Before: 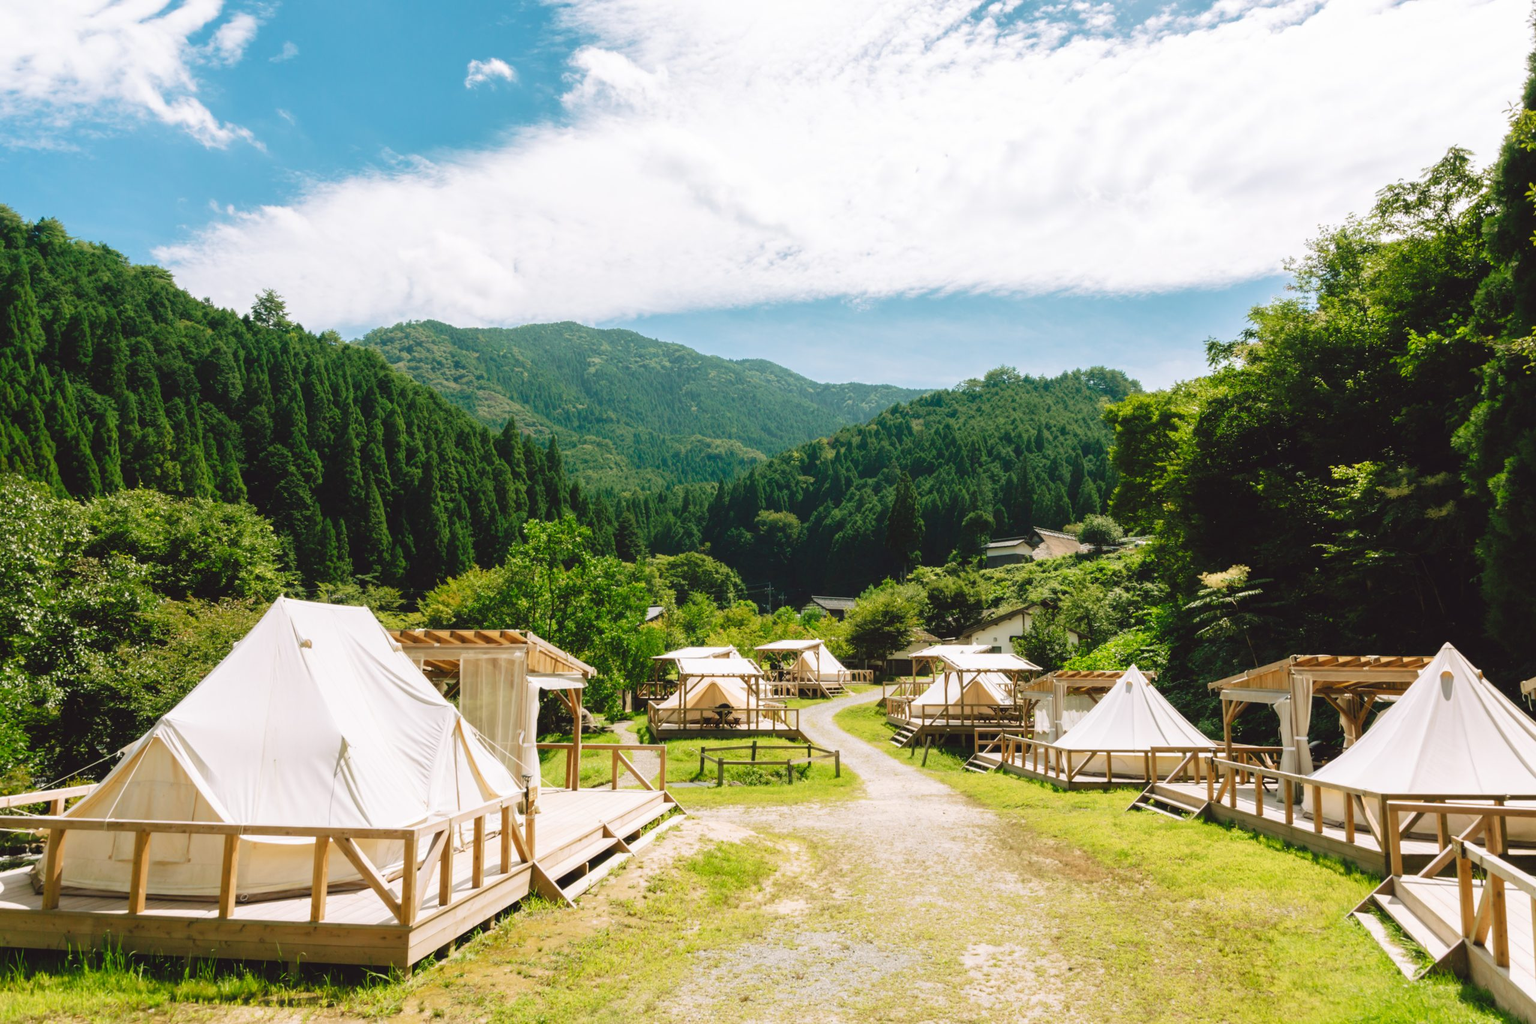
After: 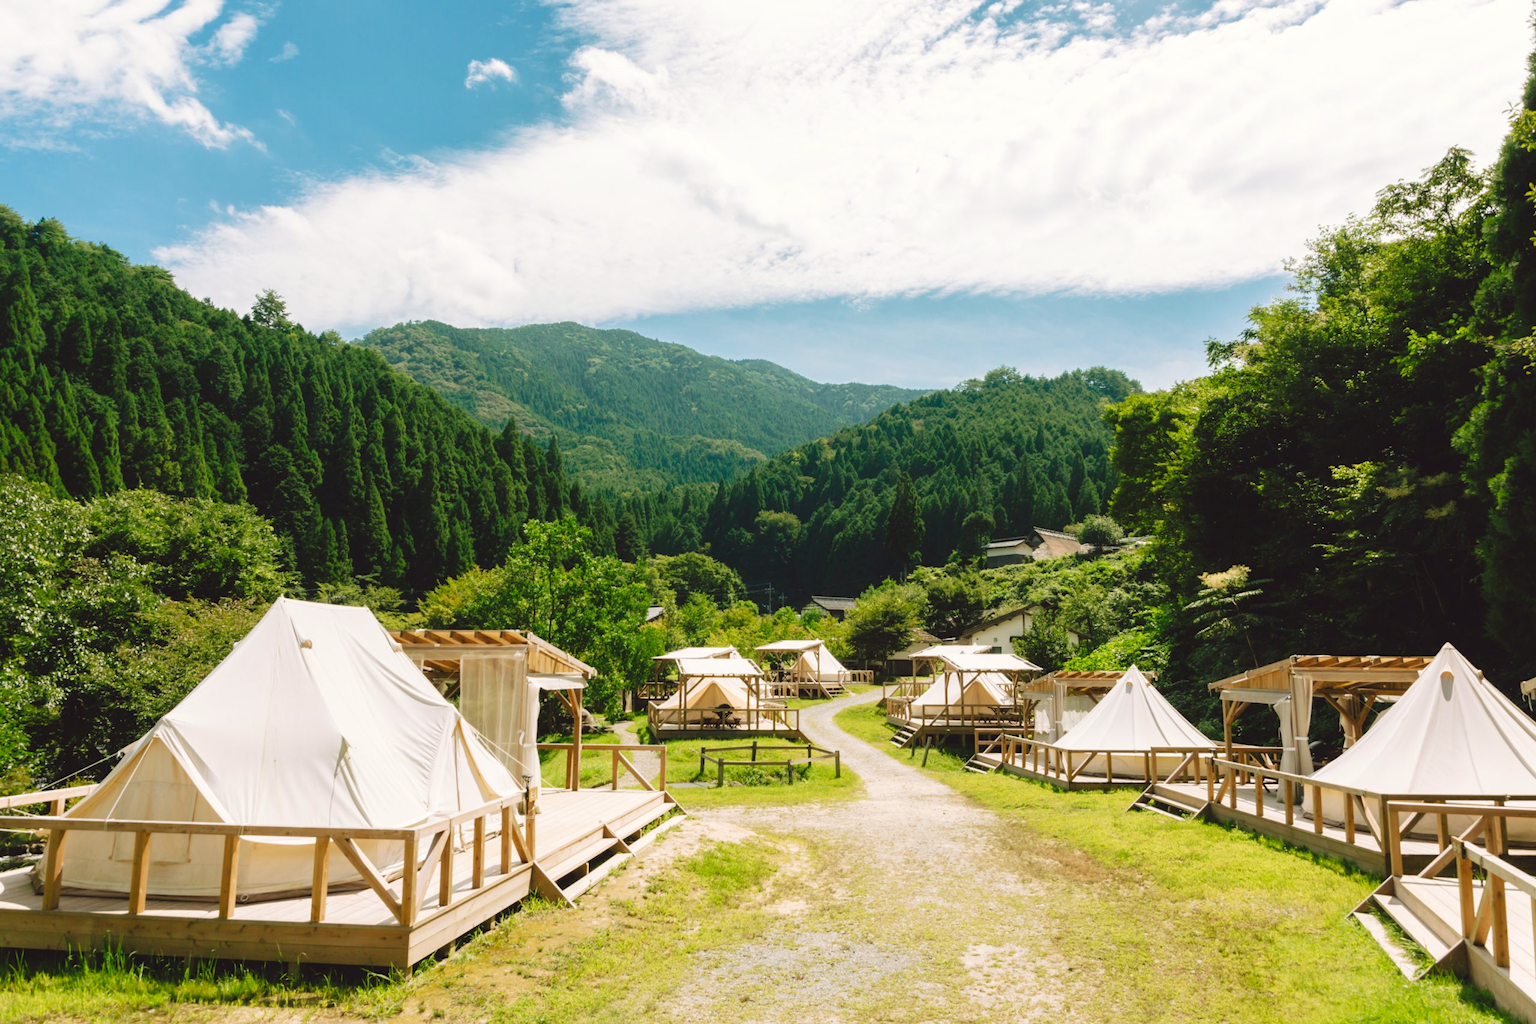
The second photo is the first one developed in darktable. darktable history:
color correction: highlights b* 3.02
